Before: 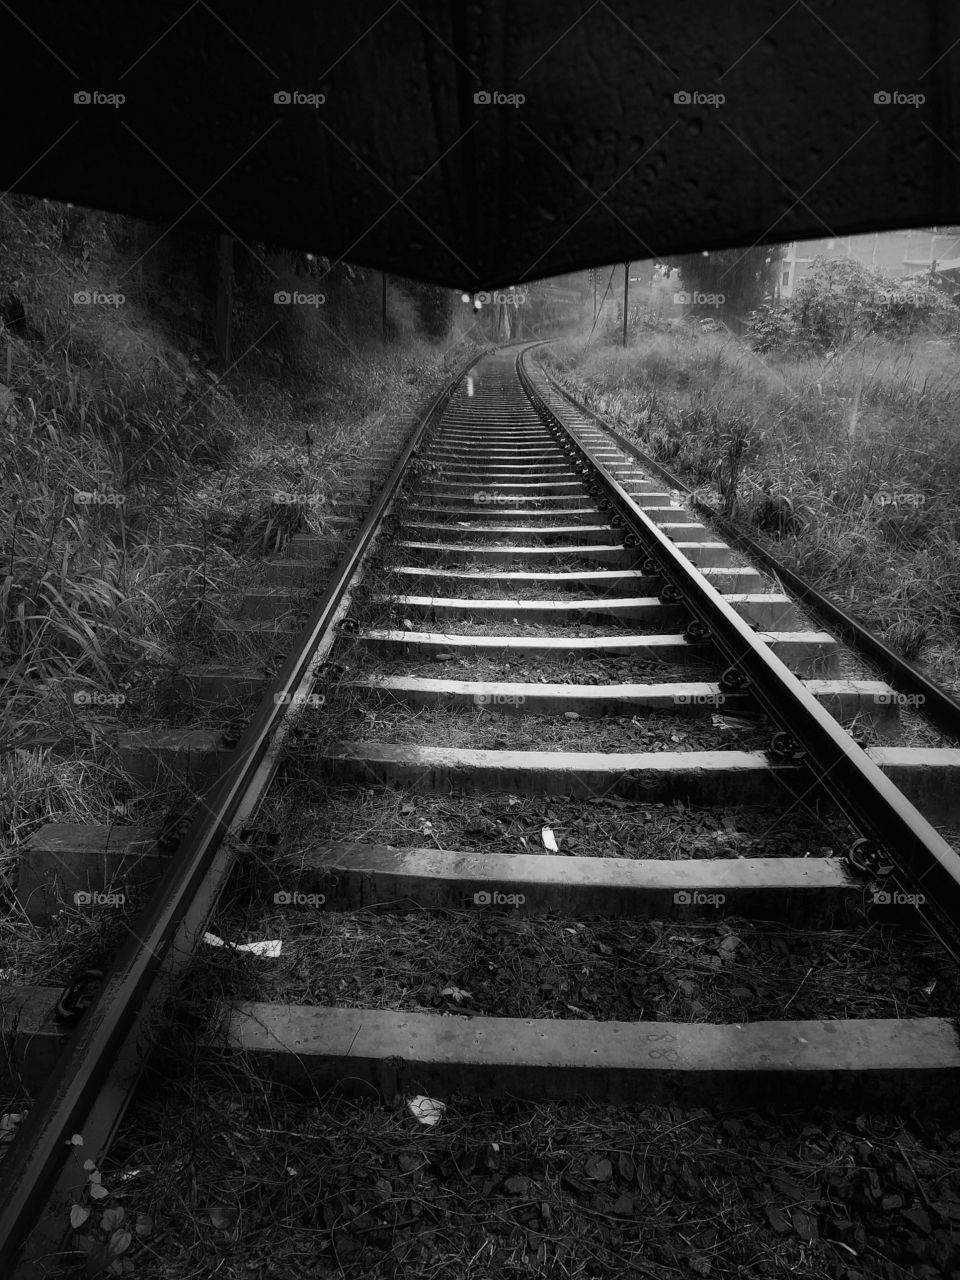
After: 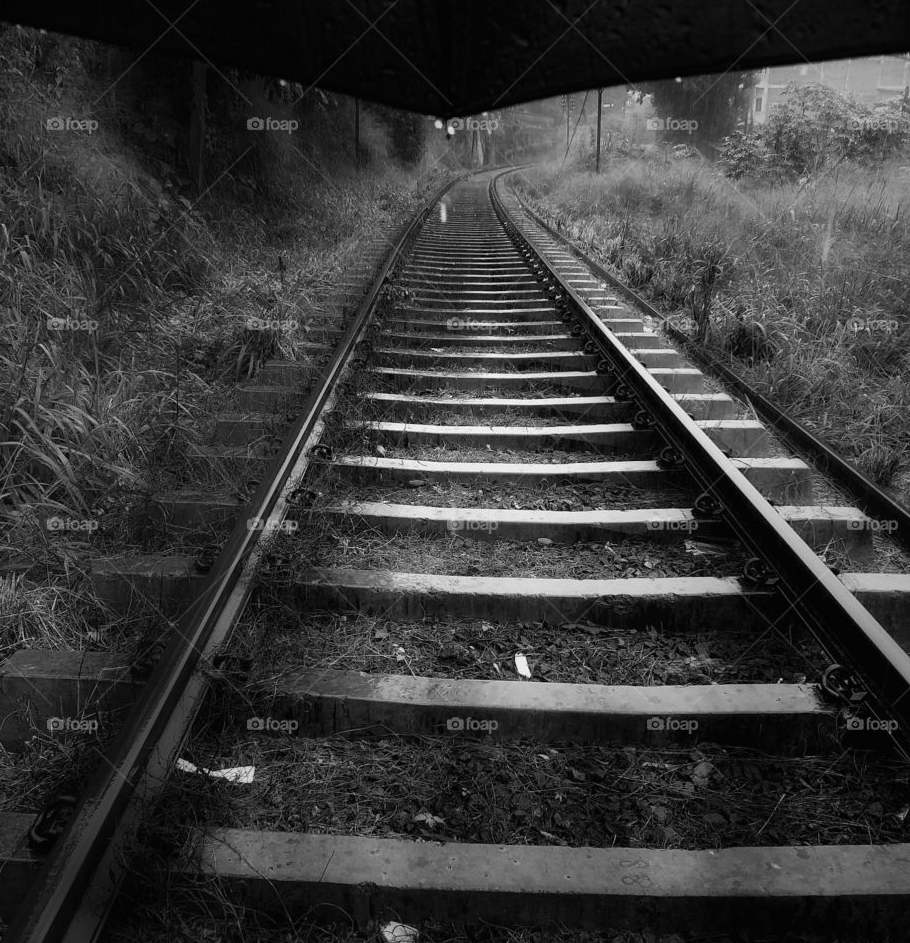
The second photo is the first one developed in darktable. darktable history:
crop and rotate: left 2.908%, top 13.607%, right 2.294%, bottom 12.714%
